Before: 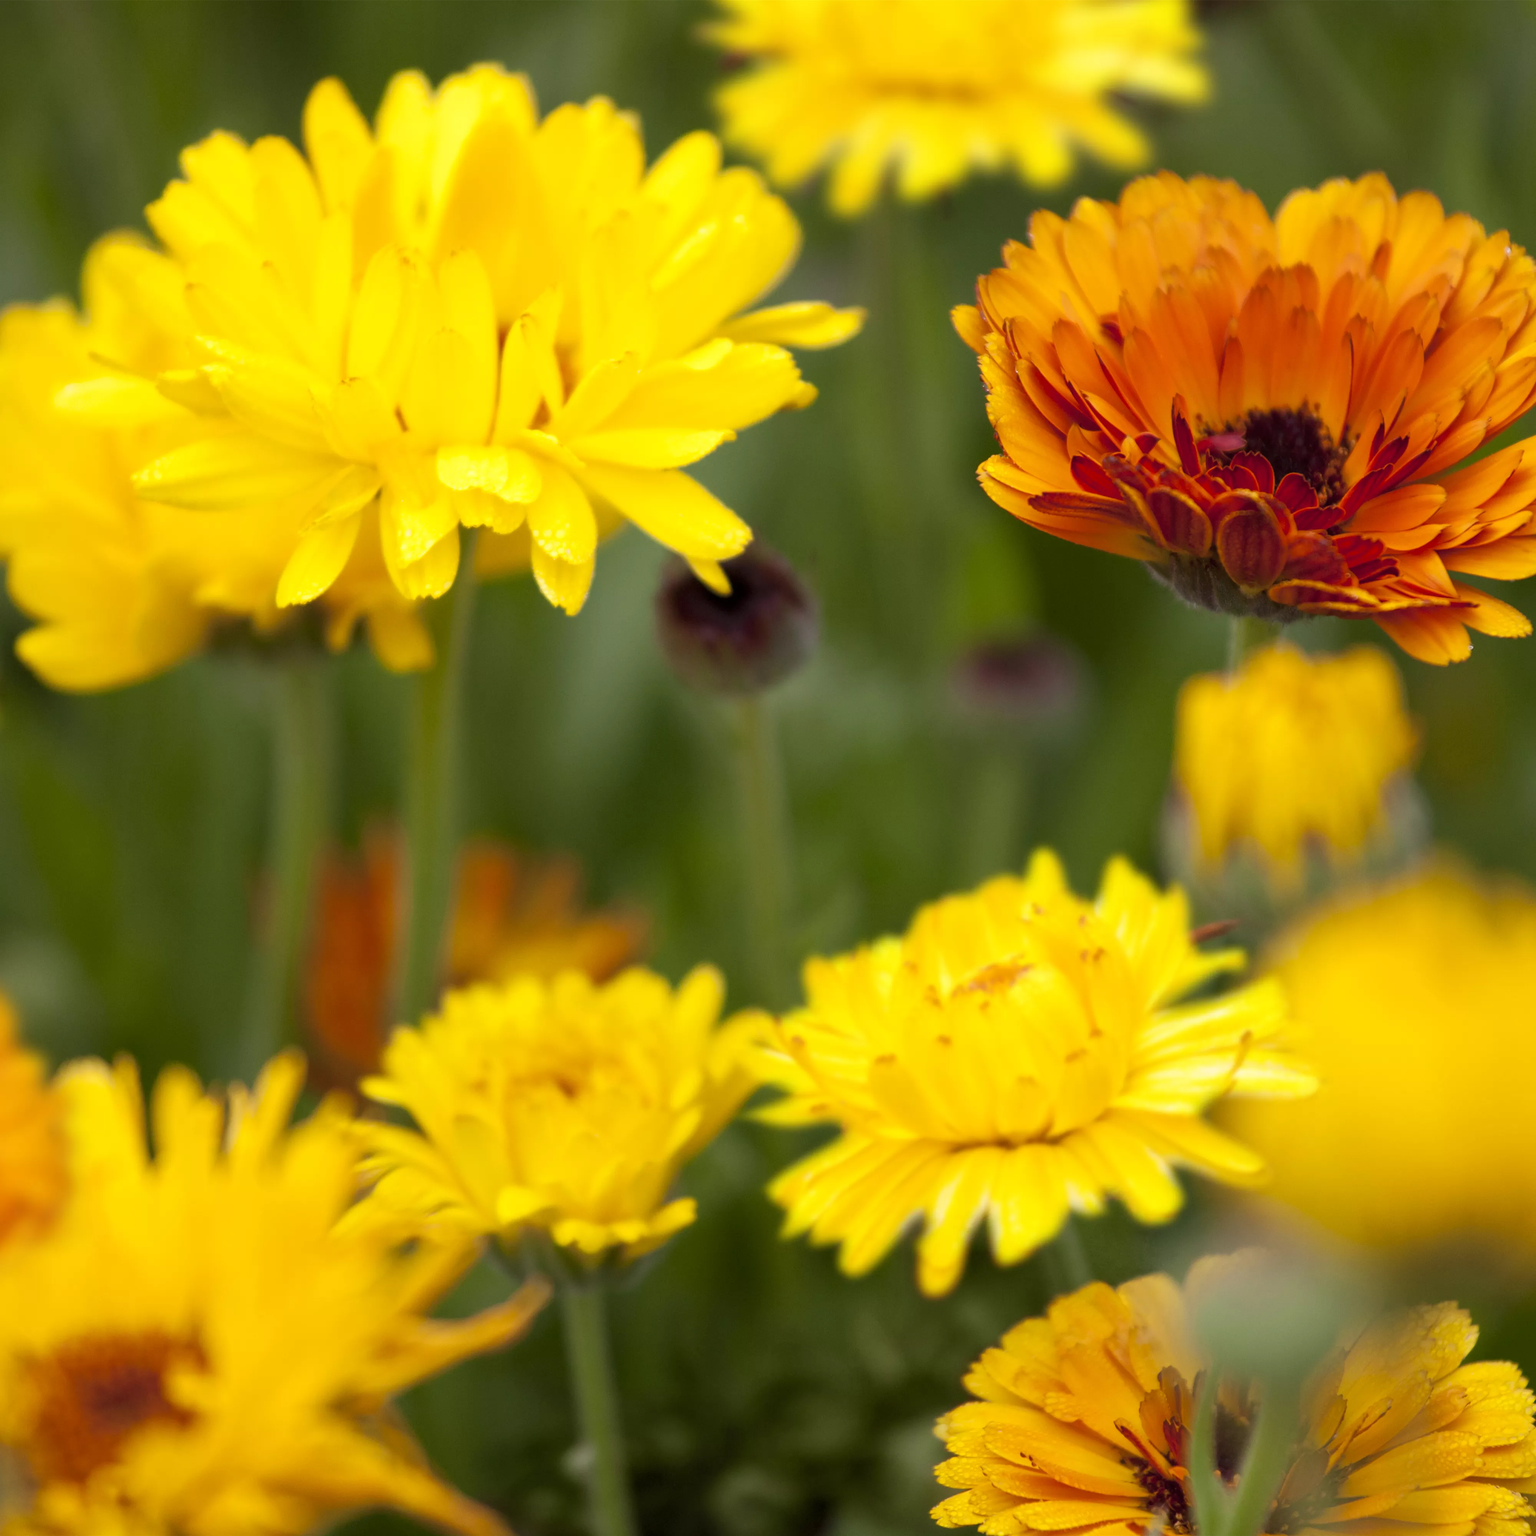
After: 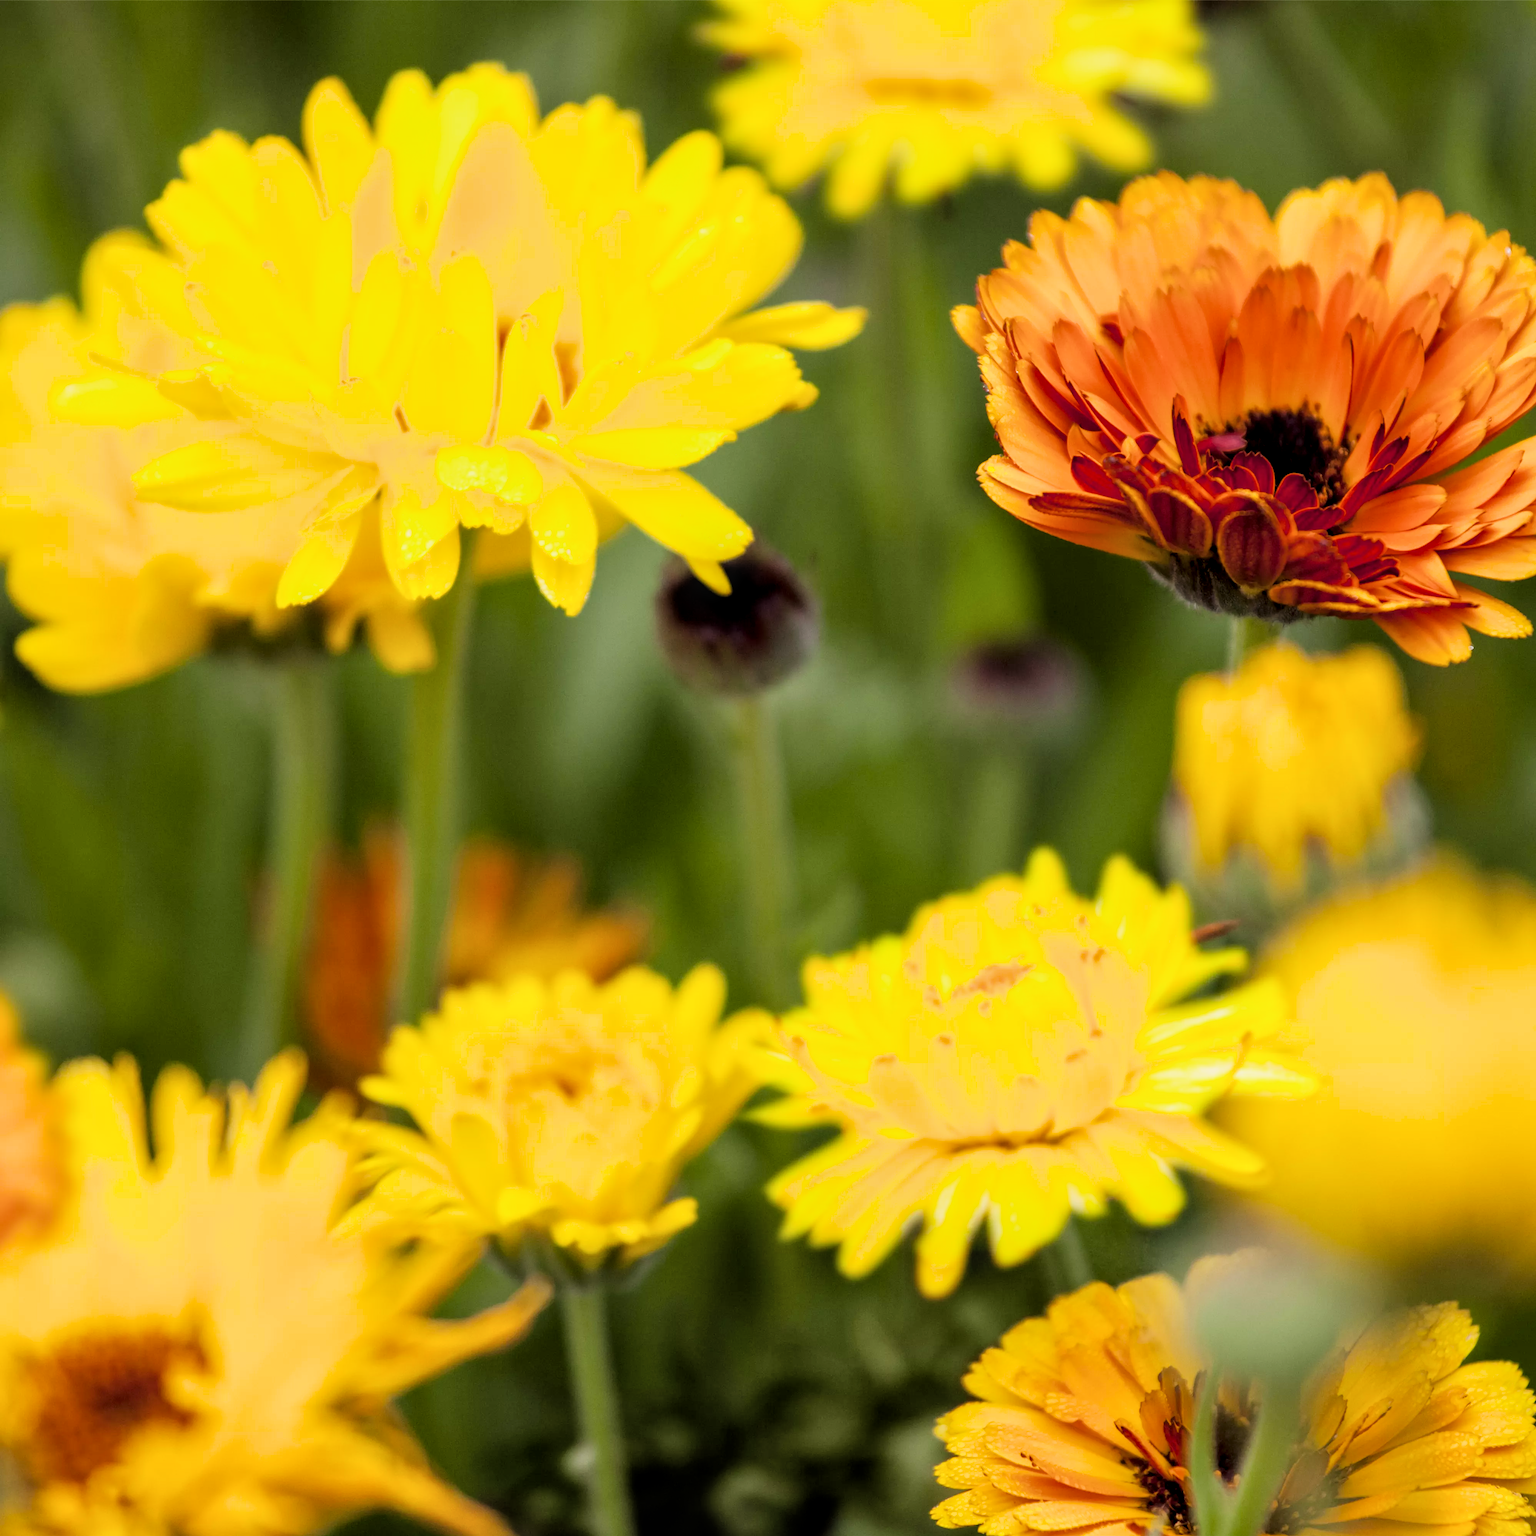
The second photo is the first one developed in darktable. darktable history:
exposure: black level correction 0, exposure 0.5 EV, compensate highlight preservation false
filmic rgb: black relative exposure -5 EV, hardness 2.88, contrast 1.2, highlights saturation mix -30%
local contrast: on, module defaults
color balance rgb: perceptual saturation grading › global saturation 10%
